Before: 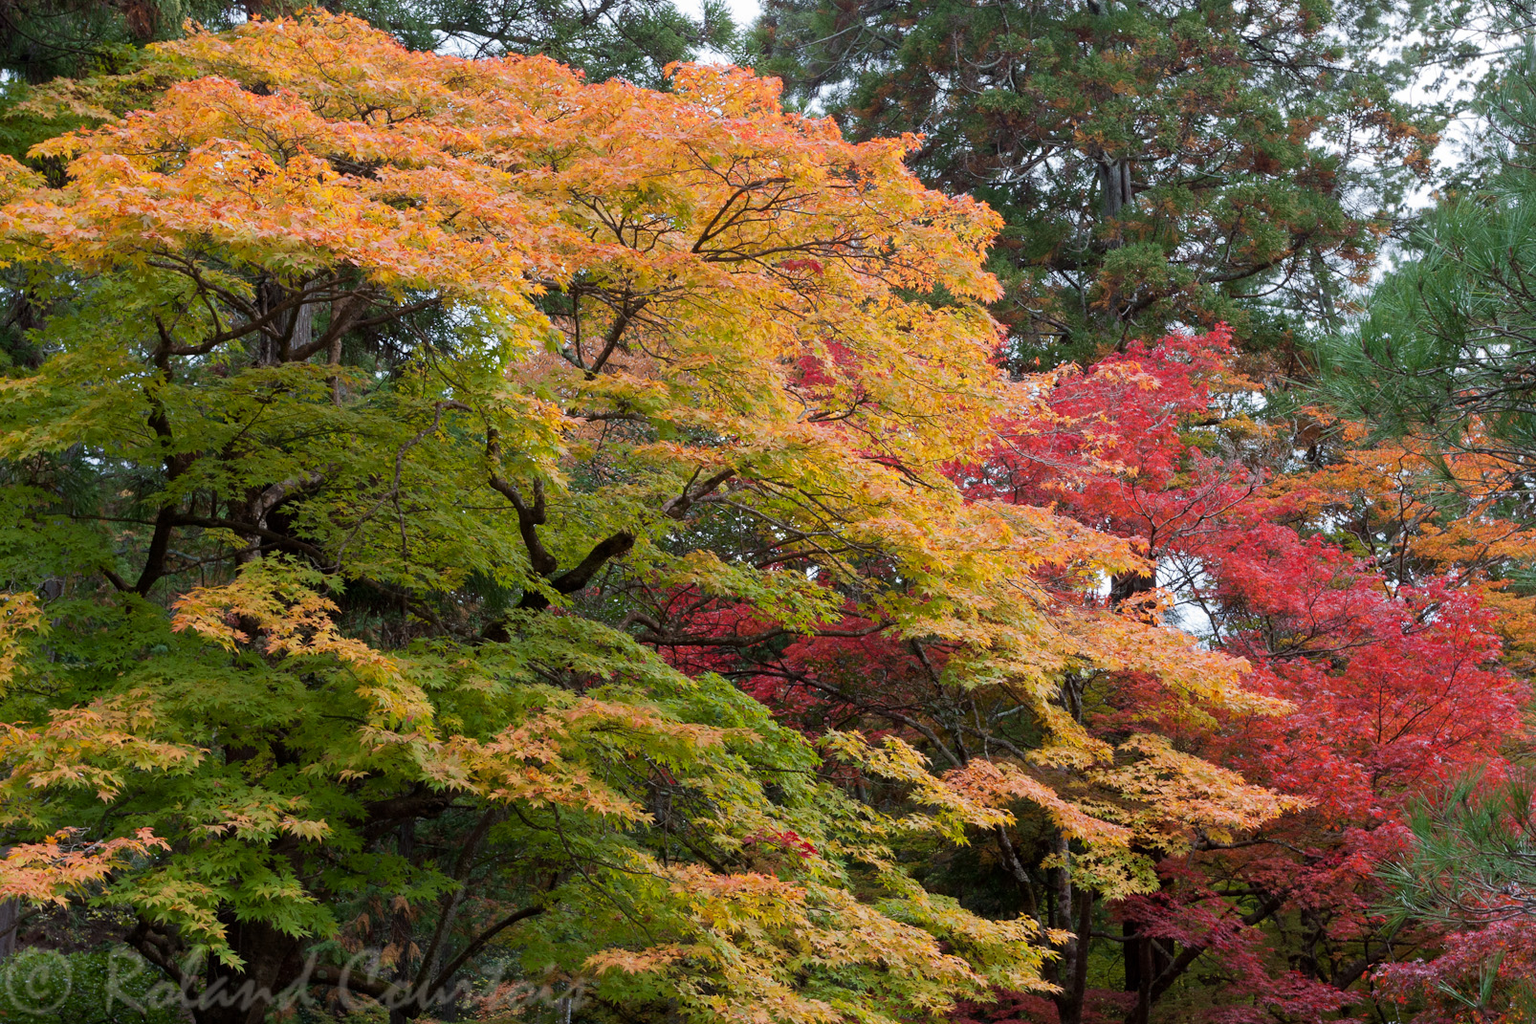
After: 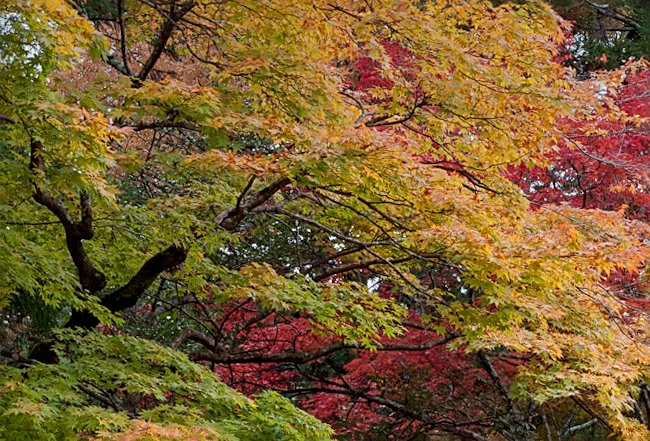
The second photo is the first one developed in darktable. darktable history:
local contrast: on, module defaults
graduated density: on, module defaults
crop: left 30%, top 30%, right 30%, bottom 30%
rotate and perspective: rotation -1.17°, automatic cropping off
sharpen: on, module defaults
